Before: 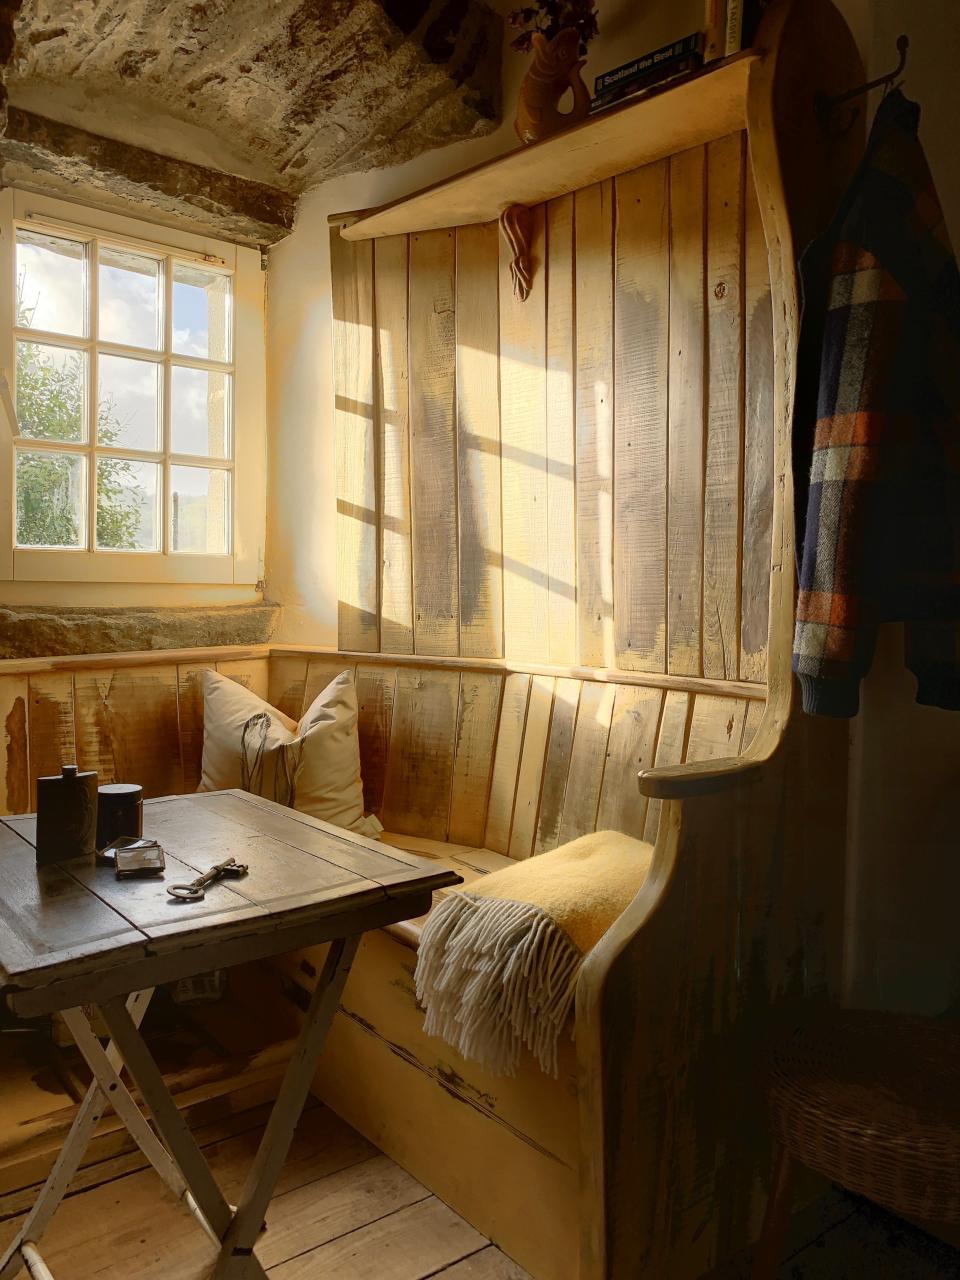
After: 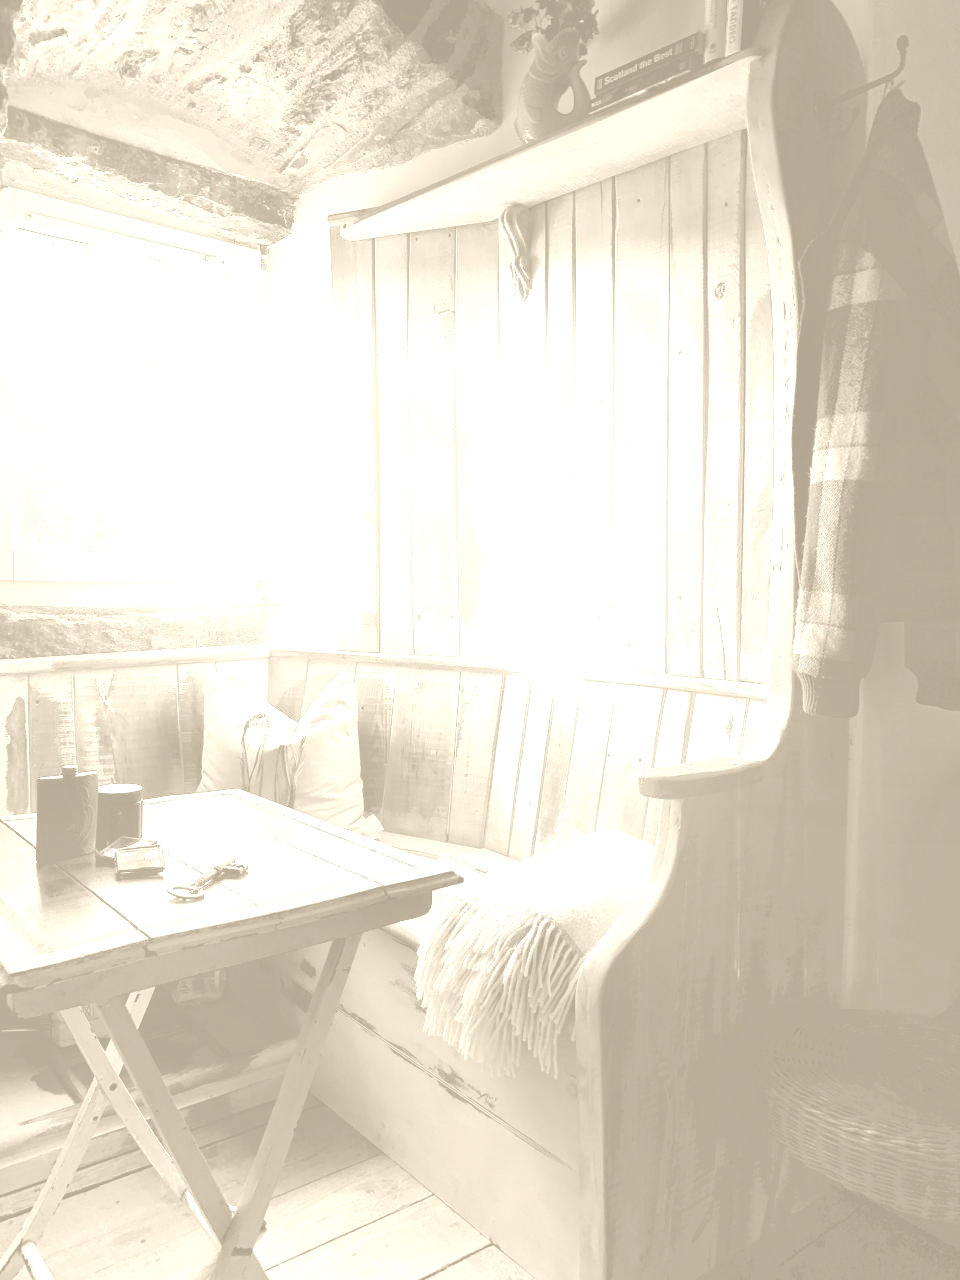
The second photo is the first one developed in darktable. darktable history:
exposure: exposure 0.935 EV, compensate highlight preservation false
tone curve: curves: ch0 [(0.021, 0) (0.104, 0.052) (0.496, 0.526) (0.737, 0.783) (1, 1)], color space Lab, linked channels, preserve colors none
color balance rgb: shadows lift › chroma 1%, shadows lift › hue 113°, highlights gain › chroma 0.2%, highlights gain › hue 333°, perceptual saturation grading › global saturation 20%, perceptual saturation grading › highlights -25%, perceptual saturation grading › shadows 25%, contrast -10%
colorize: hue 36°, saturation 71%, lightness 80.79%
